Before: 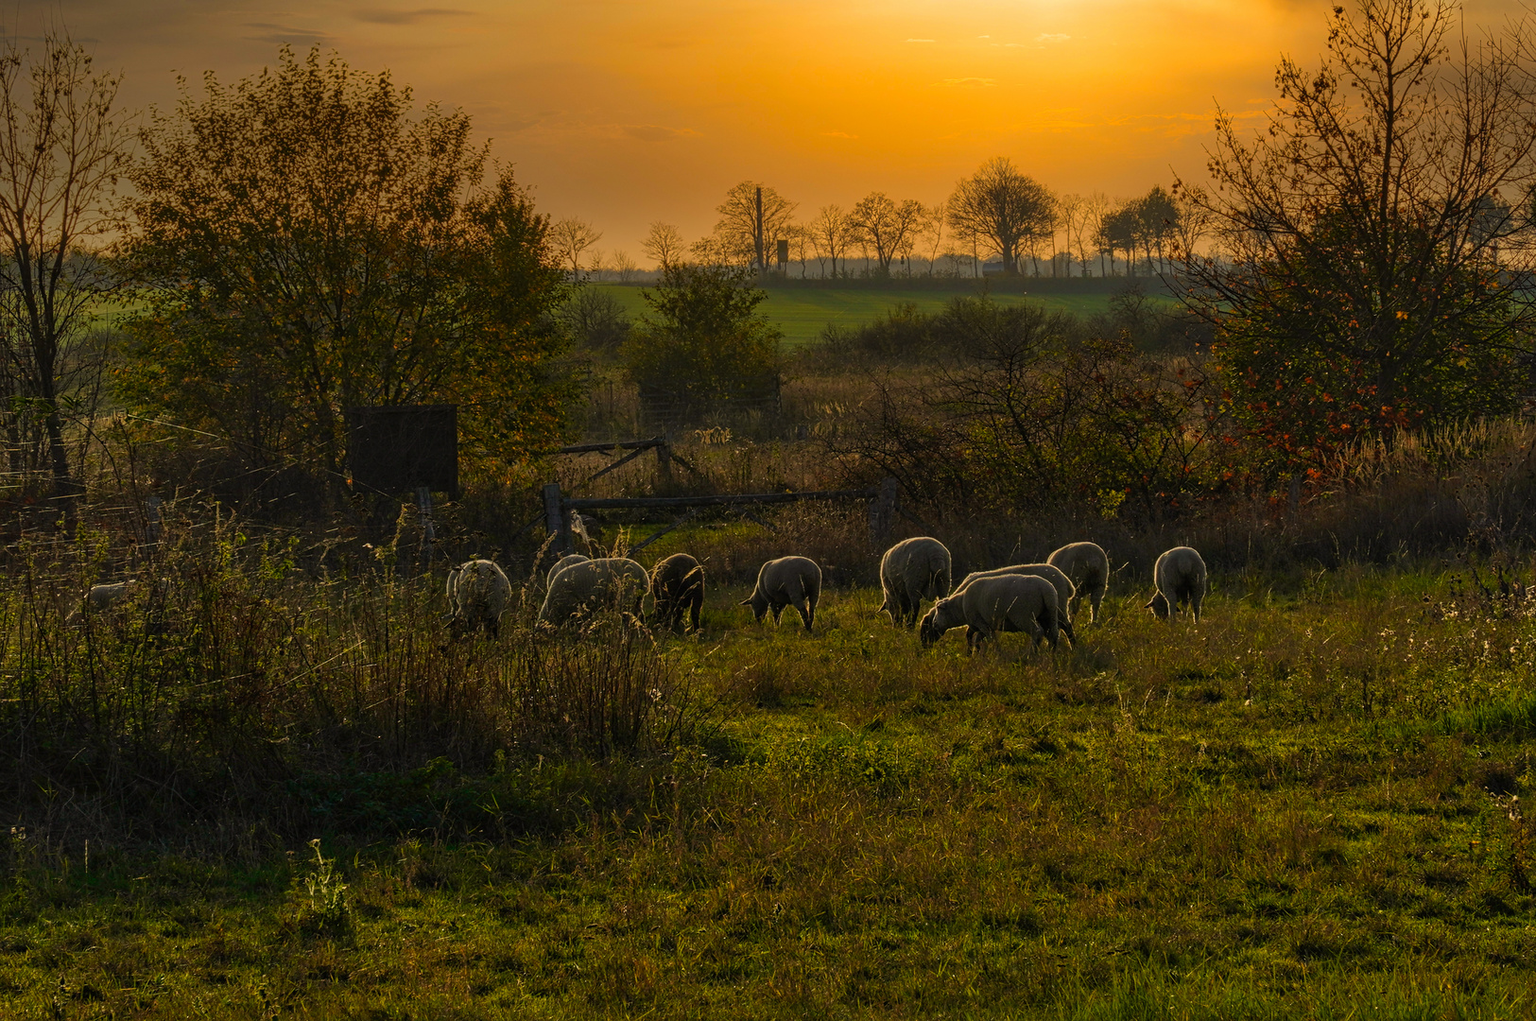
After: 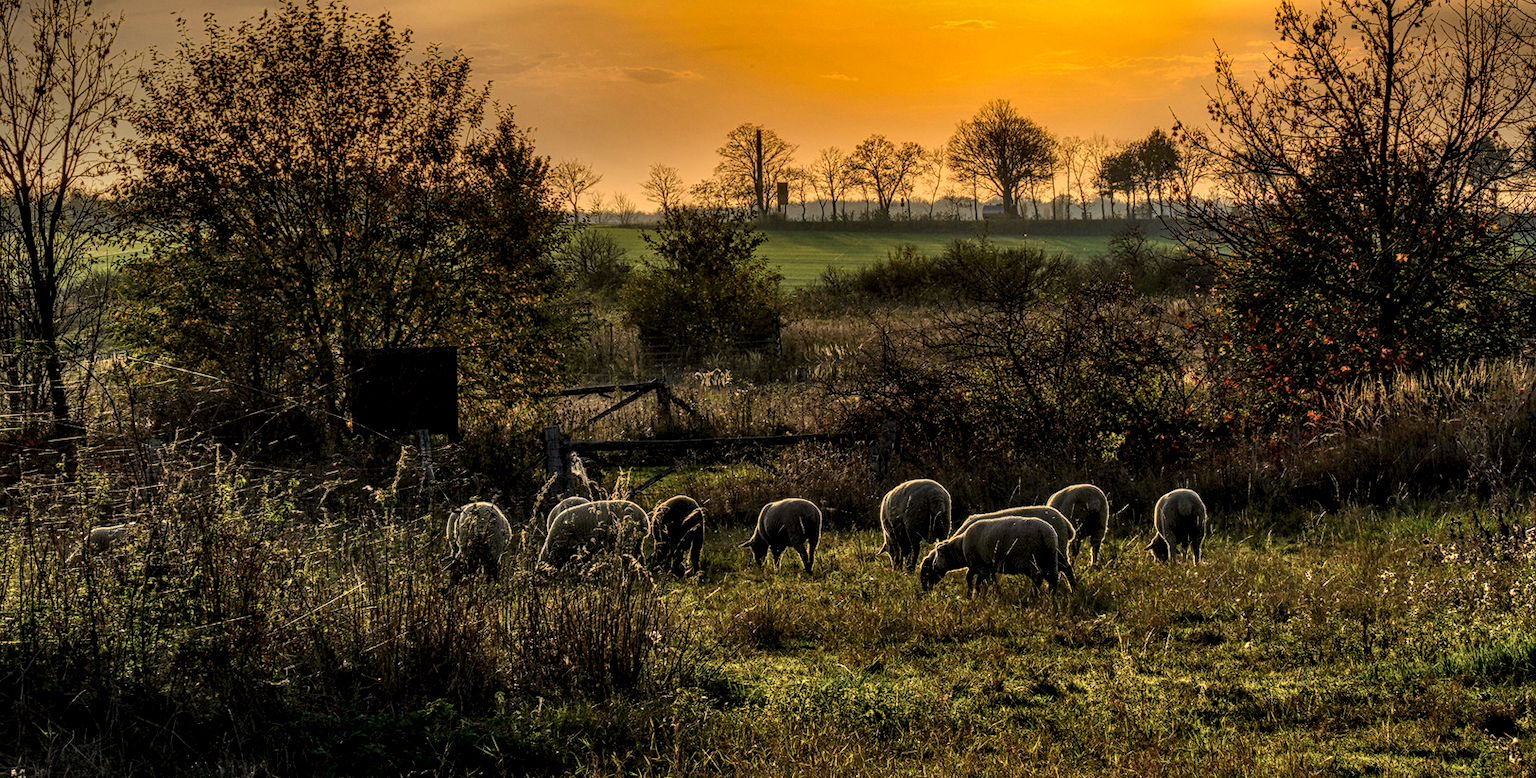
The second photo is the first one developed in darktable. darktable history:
color correction: highlights b* -0.049
tone curve: curves: ch0 [(0, 0) (0.004, 0.001) (0.133, 0.112) (0.325, 0.362) (0.832, 0.893) (1, 1)], color space Lab, independent channels, preserve colors none
crop: top 5.673%, bottom 17.941%
local contrast: highlights 77%, shadows 56%, detail 175%, midtone range 0.423
shadows and highlights: shadows 24.23, highlights -78.8, highlights color adjustment 52.82%, soften with gaussian
